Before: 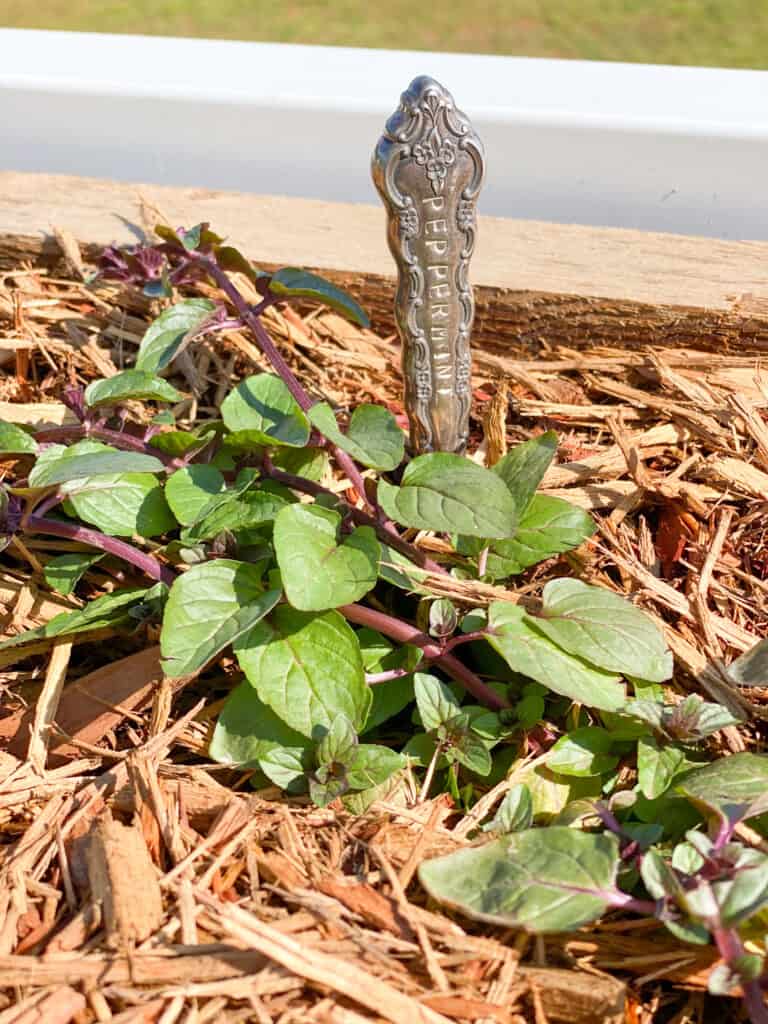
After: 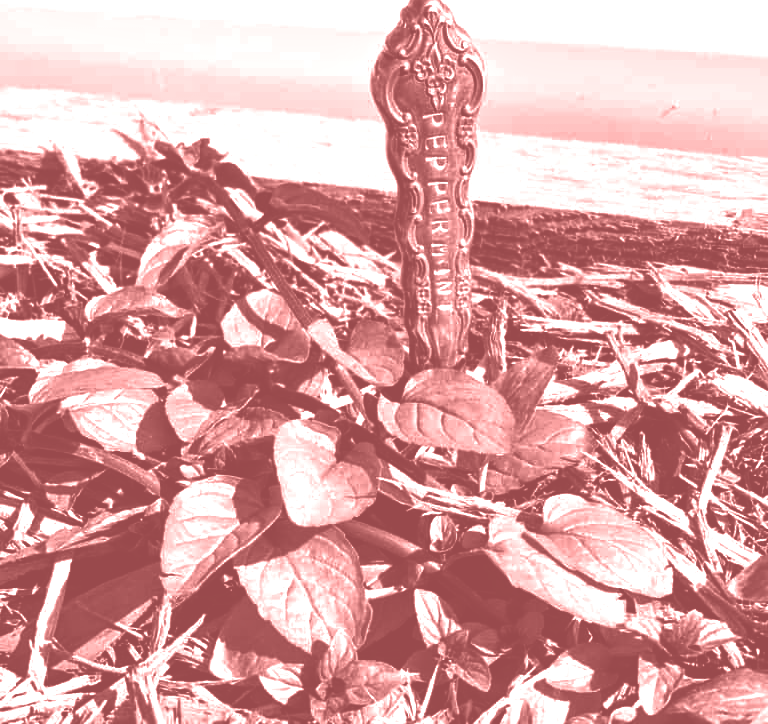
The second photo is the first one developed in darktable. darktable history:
exposure: black level correction 0, exposure 0.9 EV, compensate highlight preservation false
crop and rotate: top 8.293%, bottom 20.996%
contrast brightness saturation: brightness -1, saturation 1
white balance: red 0.954, blue 1.079
colorize: saturation 51%, source mix 50.67%, lightness 50.67%
color calibration: x 0.342, y 0.356, temperature 5122 K
contrast equalizer: y [[0.524, 0.538, 0.547, 0.548, 0.538, 0.524], [0.5 ×6], [0.5 ×6], [0 ×6], [0 ×6]]
